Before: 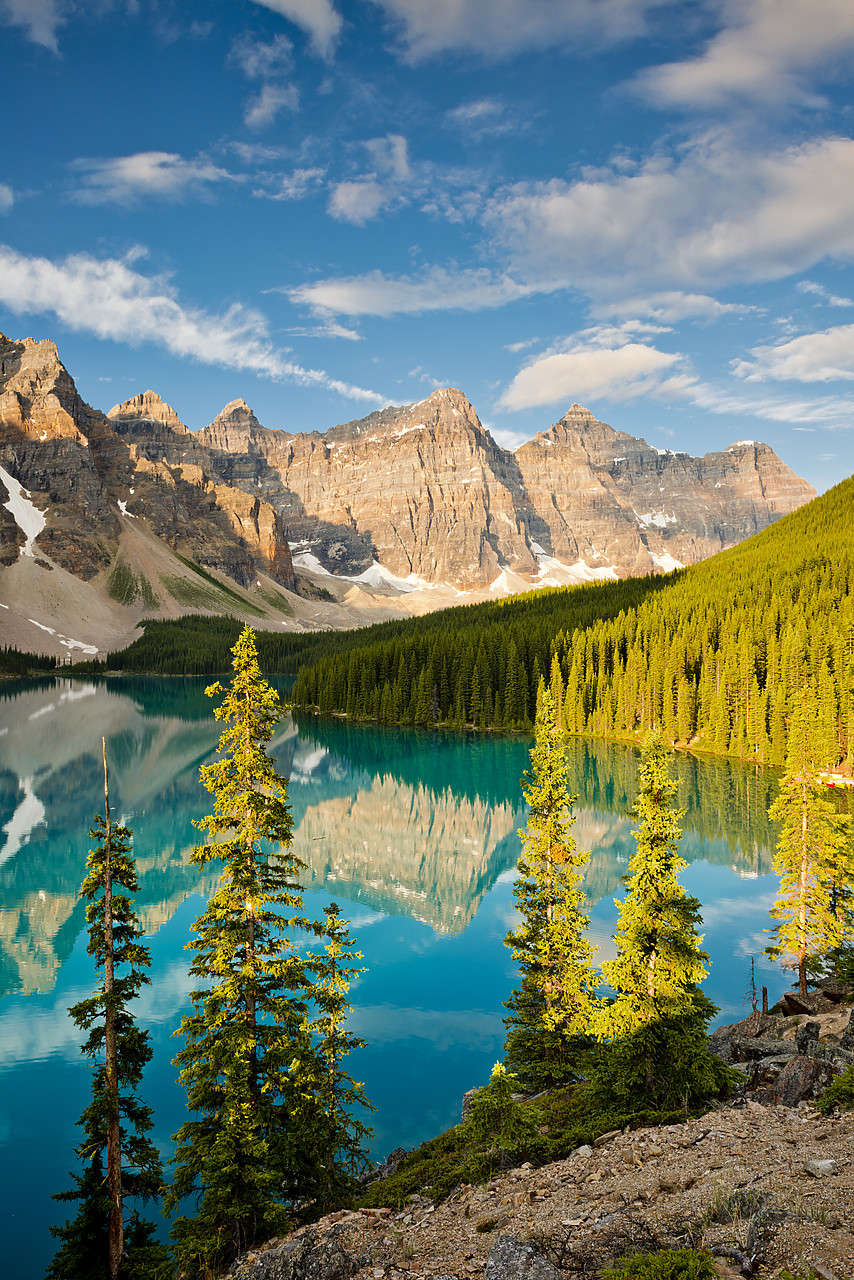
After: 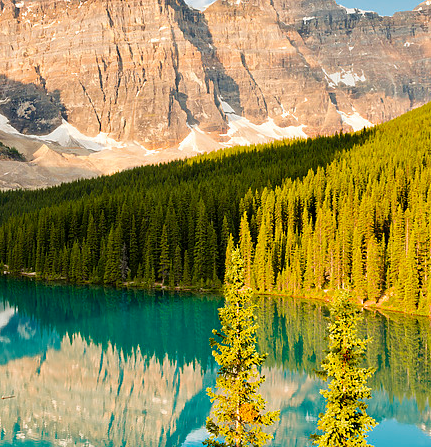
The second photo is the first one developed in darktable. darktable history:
crop: left 36.436%, top 34.469%, right 13.06%, bottom 30.576%
